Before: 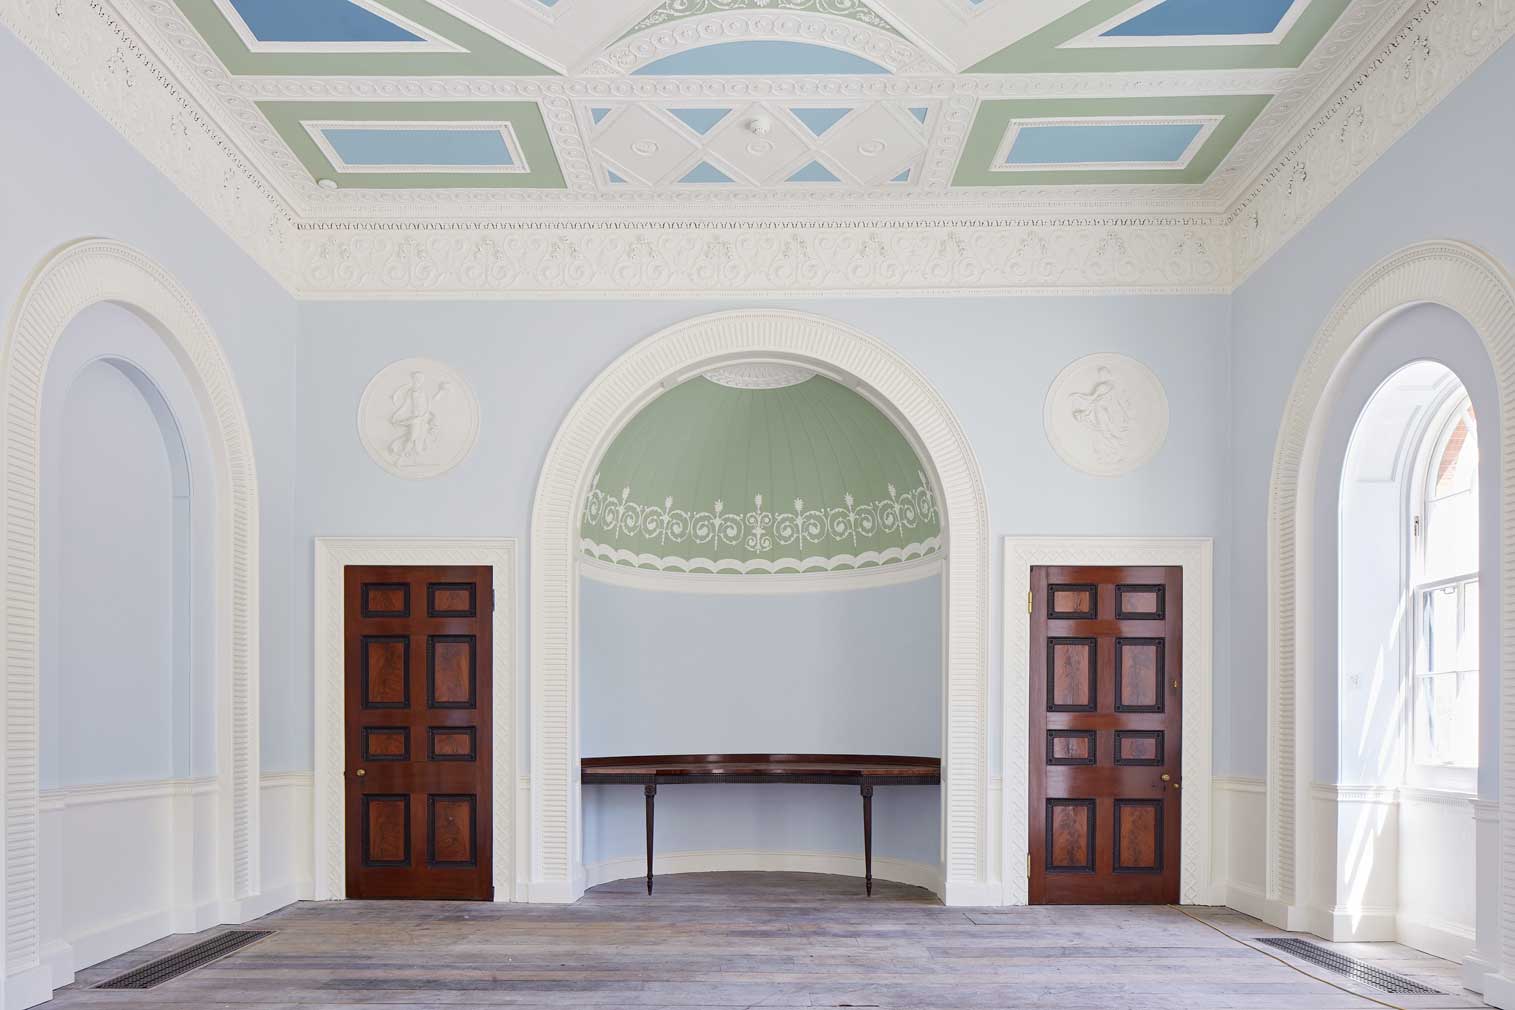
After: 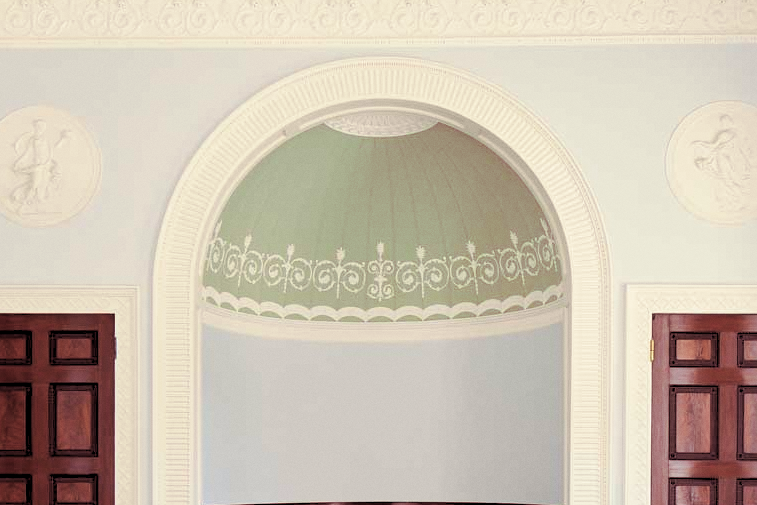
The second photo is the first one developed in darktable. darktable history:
crop: left 25%, top 25%, right 25%, bottom 25%
rgb levels: levels [[0.013, 0.434, 0.89], [0, 0.5, 1], [0, 0.5, 1]]
white balance: red 1.045, blue 0.932
grain: coarseness 0.09 ISO, strength 10%
split-toning: shadows › hue 360°
